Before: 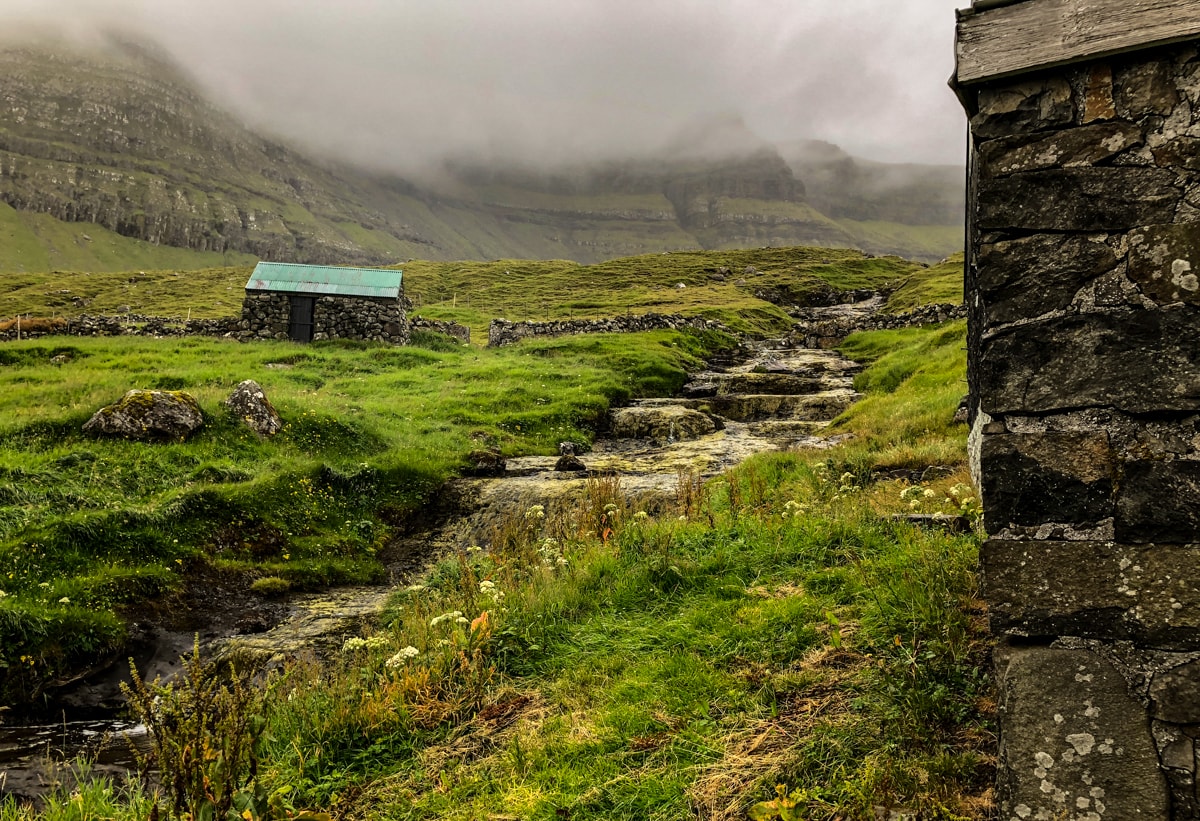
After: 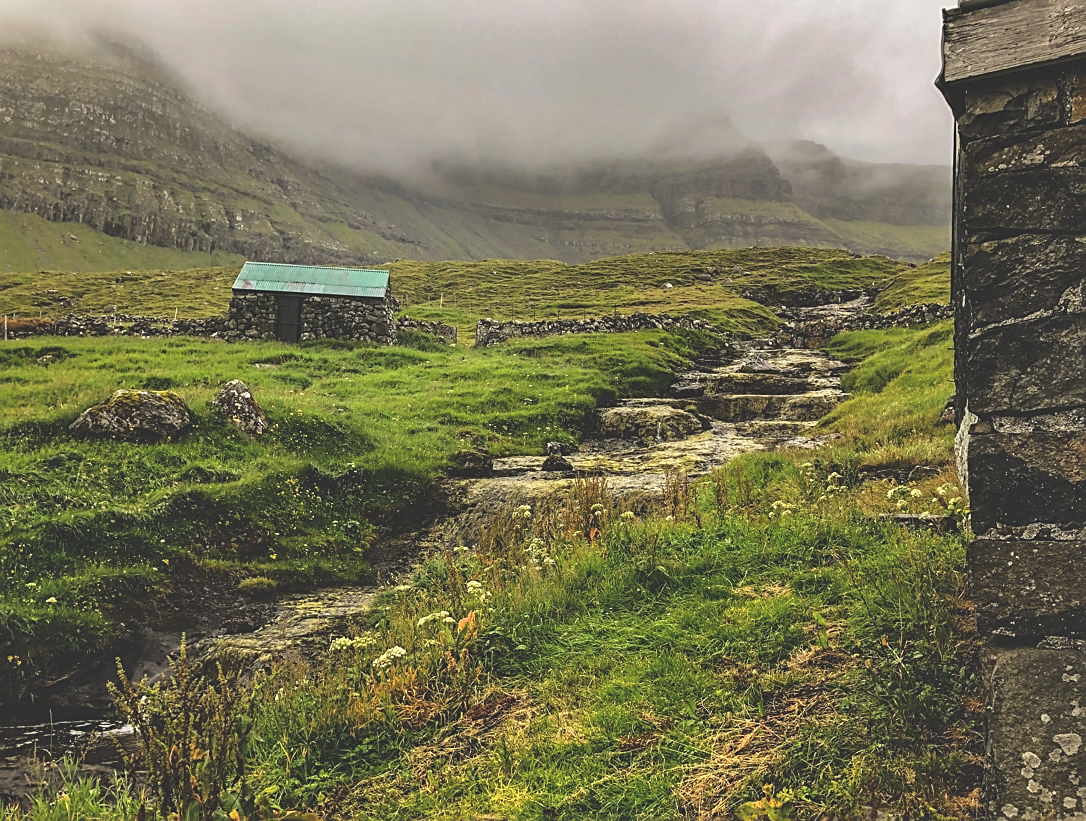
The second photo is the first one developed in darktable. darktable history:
sharpen: on, module defaults
exposure: black level correction -0.029, compensate exposure bias true, compensate highlight preservation false
crop and rotate: left 1.154%, right 8.274%
shadows and highlights: shadows 36.22, highlights -28.07, highlights color adjustment 0.329%, soften with gaussian
